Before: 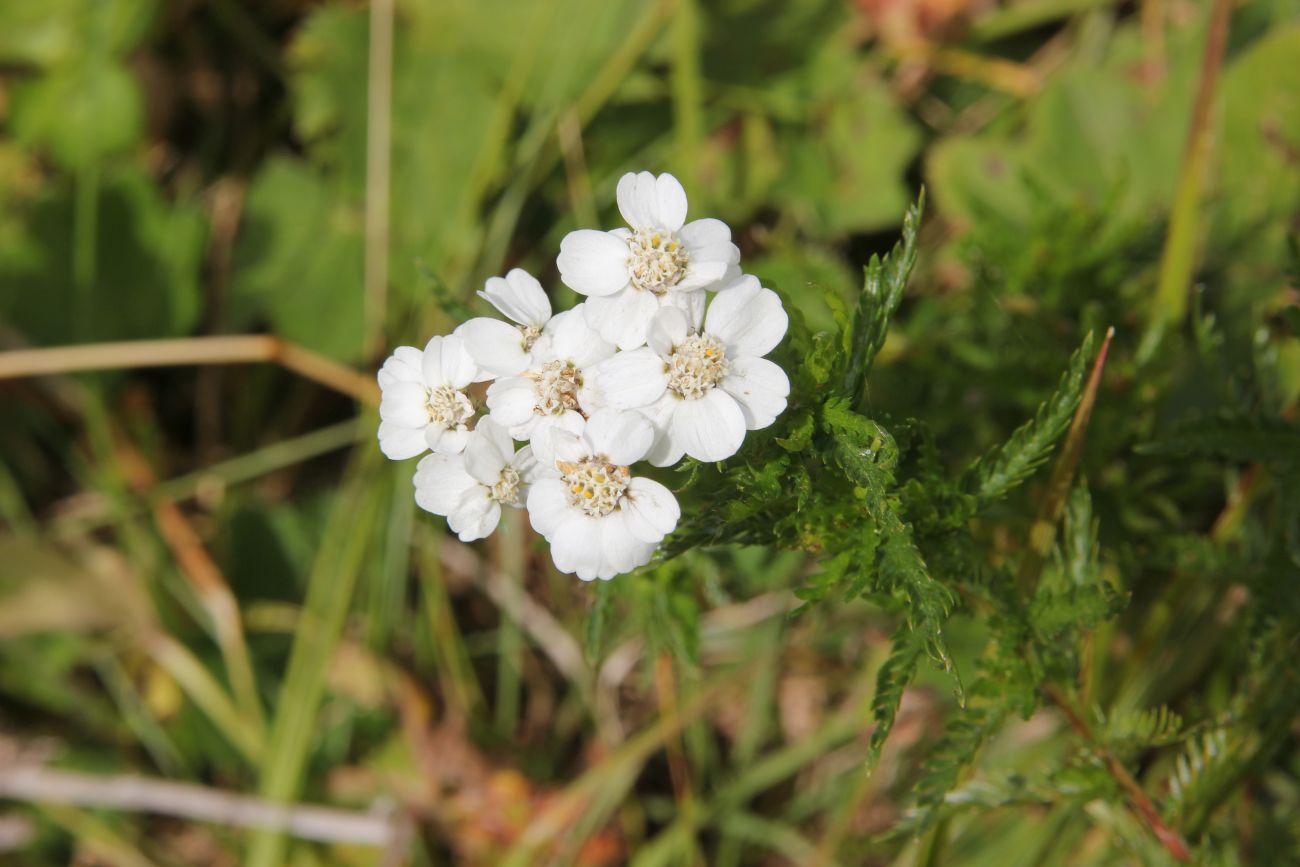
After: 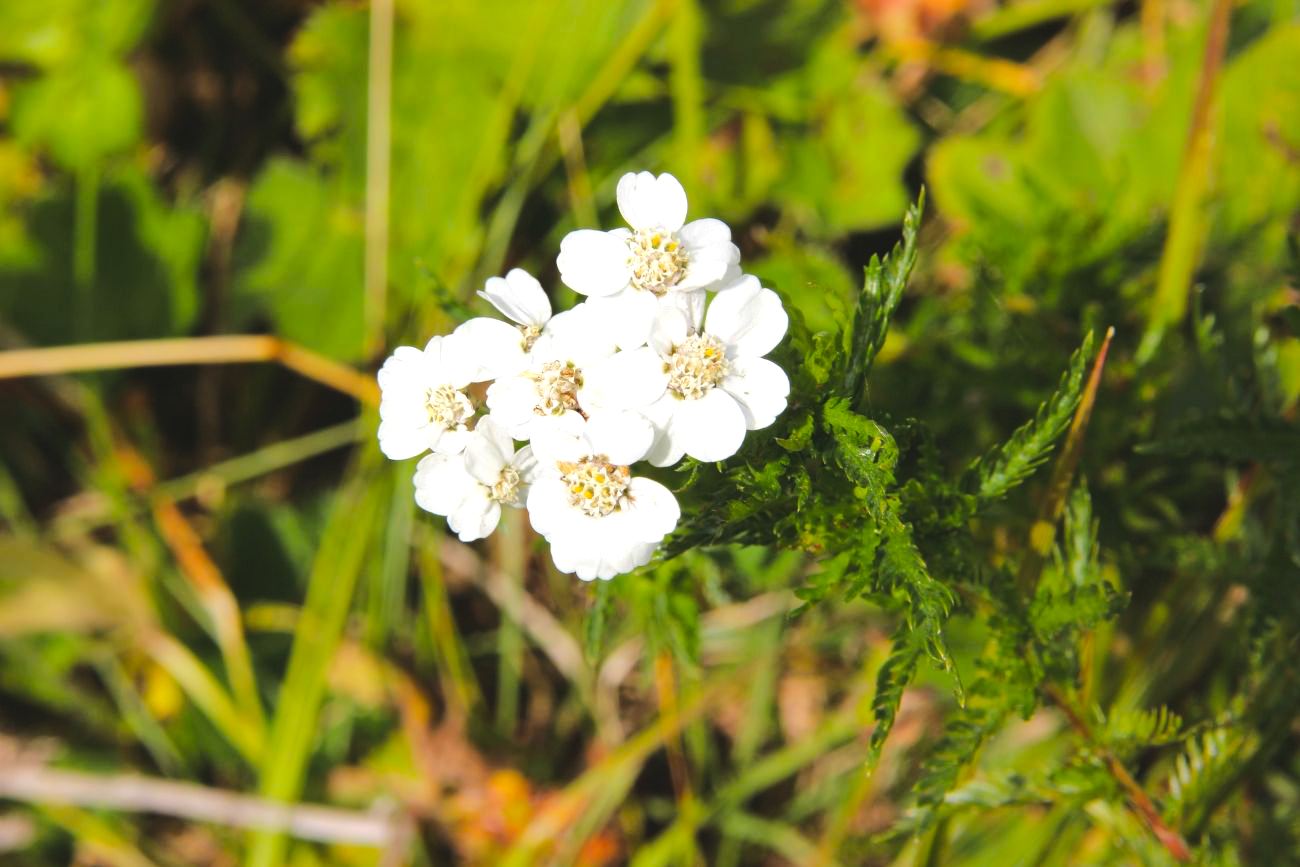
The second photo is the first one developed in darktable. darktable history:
color balance rgb: global offset › luminance 1.515%, perceptual saturation grading › global saturation 30.331%, perceptual brilliance grading › global brilliance 14.278%, perceptual brilliance grading › shadows -34.721%, global vibrance 20%
shadows and highlights: radius 125.22, shadows 30.51, highlights -31.04, shadows color adjustment 99.14%, highlights color adjustment 0.505%, low approximation 0.01, soften with gaussian
tone curve: curves: ch0 [(0, 0) (0.003, 0.021) (0.011, 0.021) (0.025, 0.021) (0.044, 0.033) (0.069, 0.053) (0.1, 0.08) (0.136, 0.114) (0.177, 0.171) (0.224, 0.246) (0.277, 0.332) (0.335, 0.424) (0.399, 0.496) (0.468, 0.561) (0.543, 0.627) (0.623, 0.685) (0.709, 0.741) (0.801, 0.813) (0.898, 0.902) (1, 1)]
